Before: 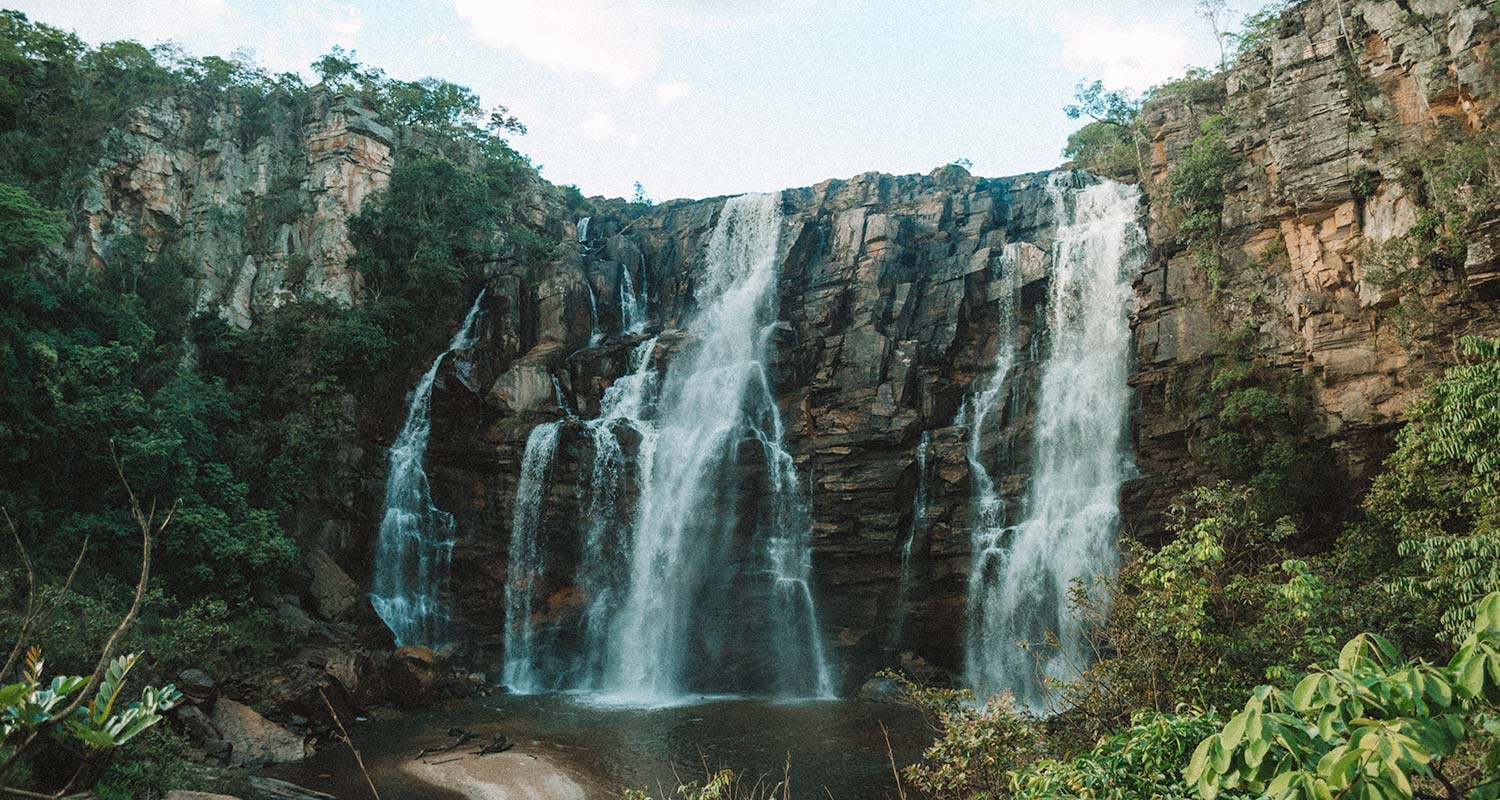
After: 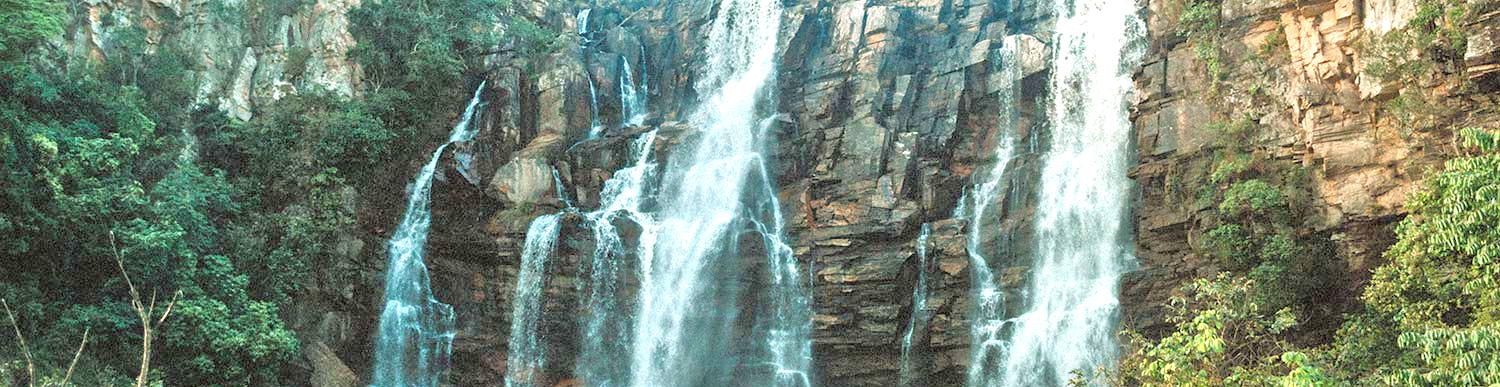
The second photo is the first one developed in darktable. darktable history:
tone equalizer: -7 EV 0.15 EV, -6 EV 0.6 EV, -5 EV 1.15 EV, -4 EV 1.33 EV, -3 EV 1.15 EV, -2 EV 0.6 EV, -1 EV 0.15 EV, mask exposure compensation -0.5 EV
exposure: black level correction 0.001, exposure 0.955 EV, compensate exposure bias true, compensate highlight preservation false
crop and rotate: top 26.056%, bottom 25.543%
